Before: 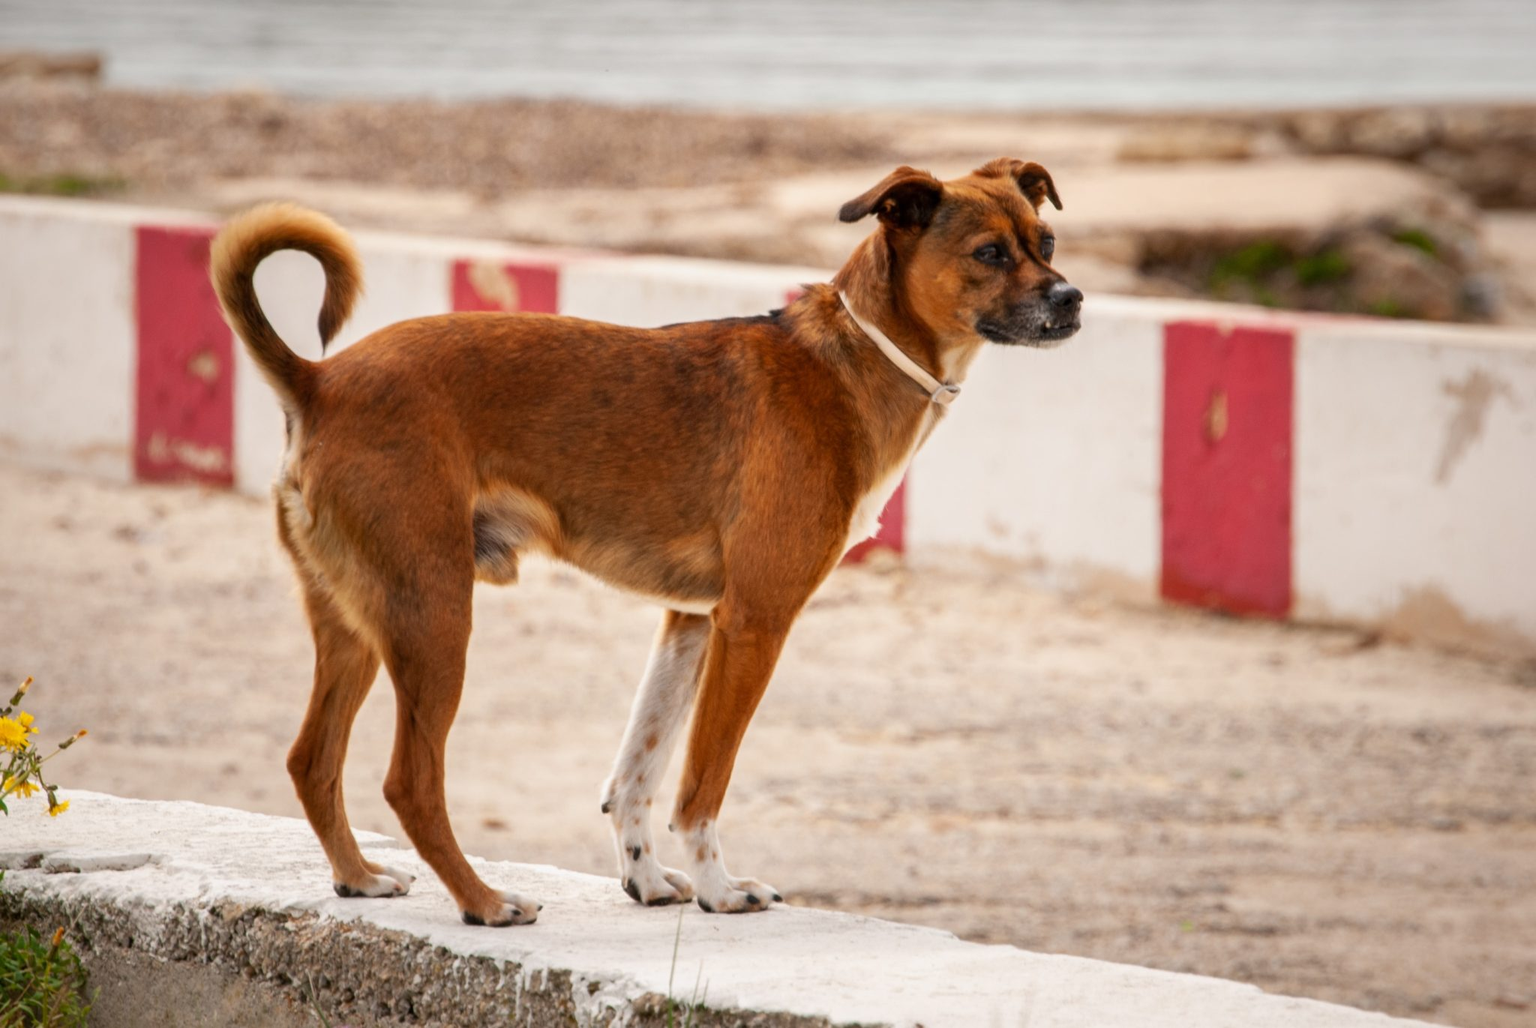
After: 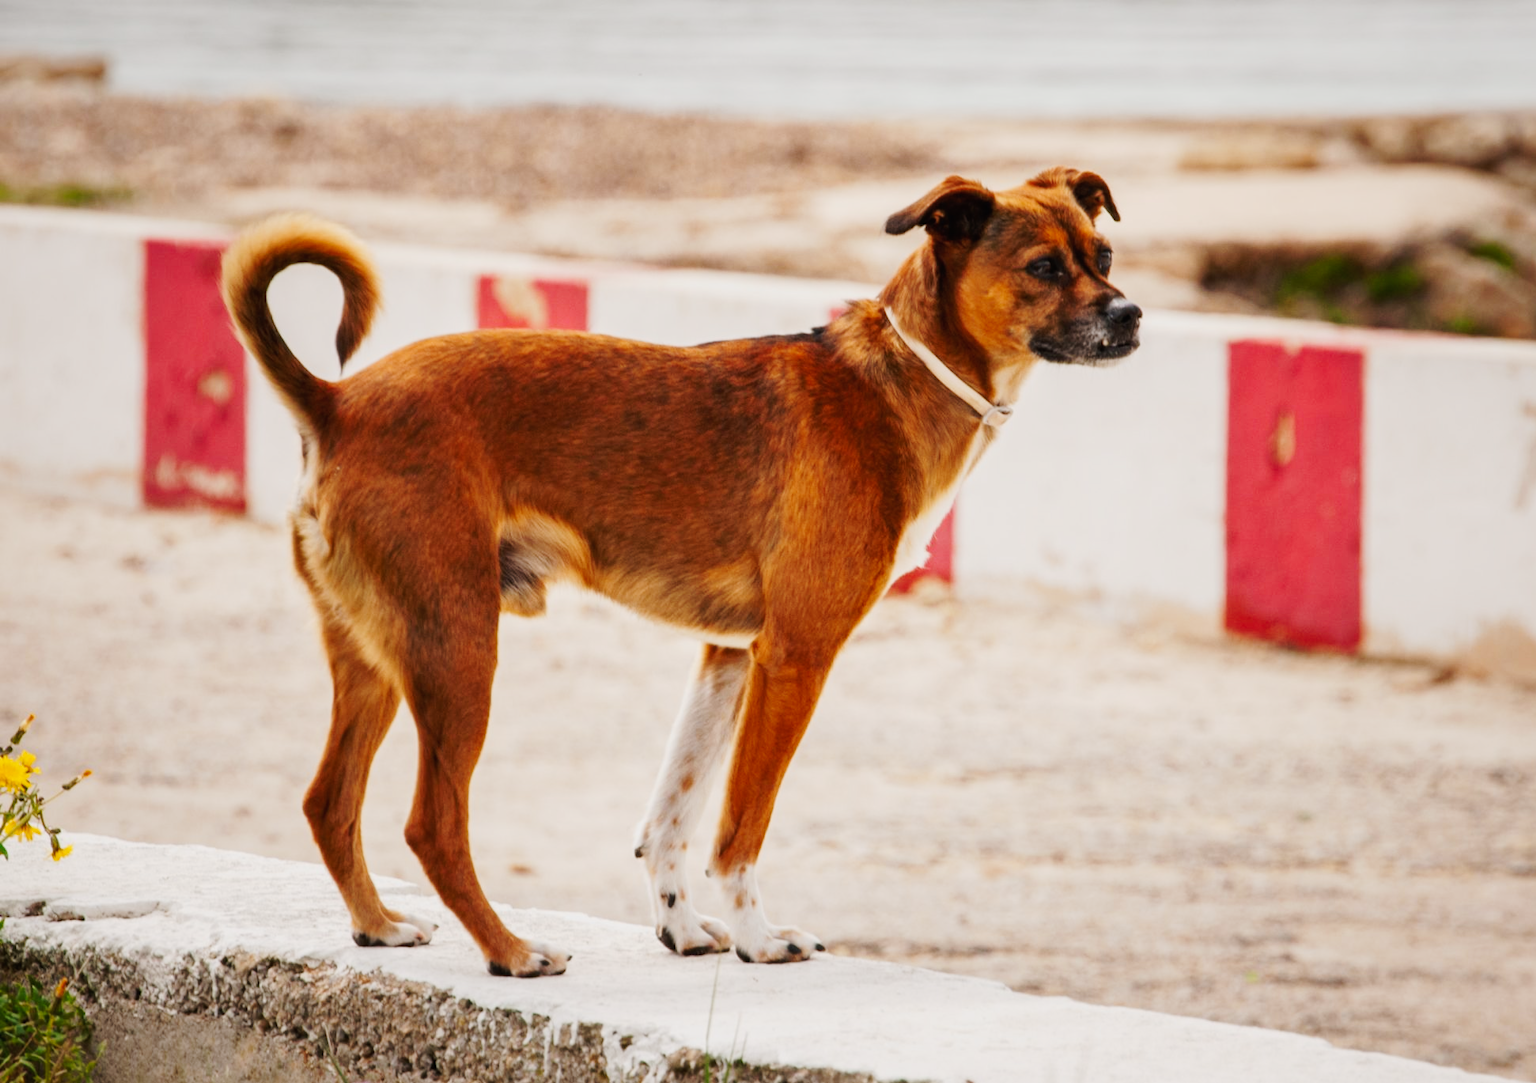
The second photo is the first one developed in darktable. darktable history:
crop and rotate: left 0%, right 5.131%
tone curve: curves: ch0 [(0, 0.012) (0.052, 0.04) (0.107, 0.086) (0.276, 0.265) (0.461, 0.531) (0.718, 0.79) (0.921, 0.909) (0.999, 0.951)]; ch1 [(0, 0) (0.339, 0.298) (0.402, 0.363) (0.444, 0.415) (0.485, 0.469) (0.494, 0.493) (0.504, 0.501) (0.525, 0.534) (0.555, 0.587) (0.594, 0.647) (1, 1)]; ch2 [(0, 0) (0.48, 0.48) (0.504, 0.5) (0.535, 0.557) (0.581, 0.623) (0.649, 0.683) (0.824, 0.815) (1, 1)], preserve colors none
